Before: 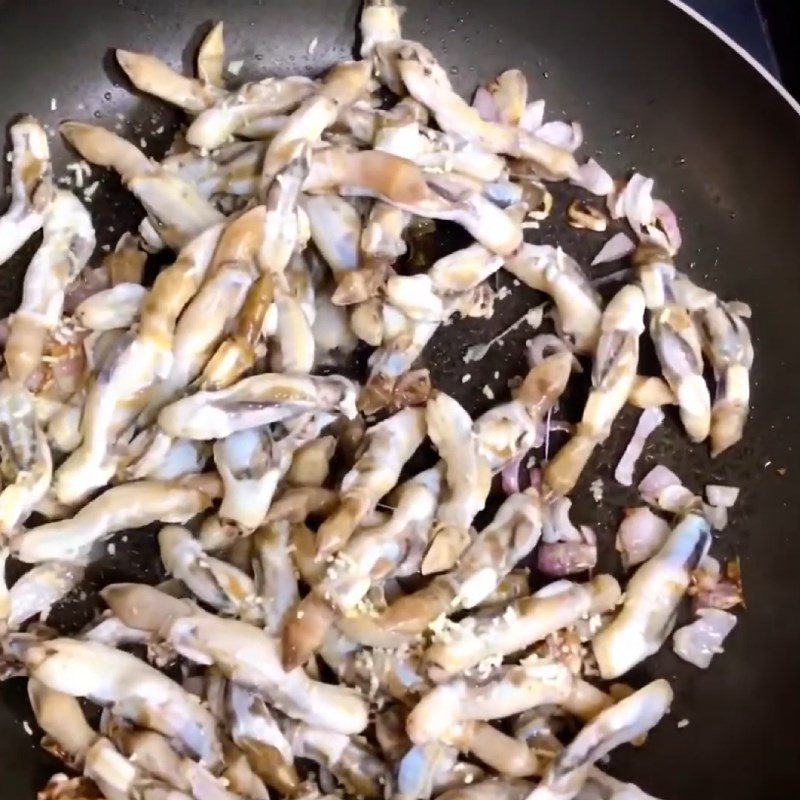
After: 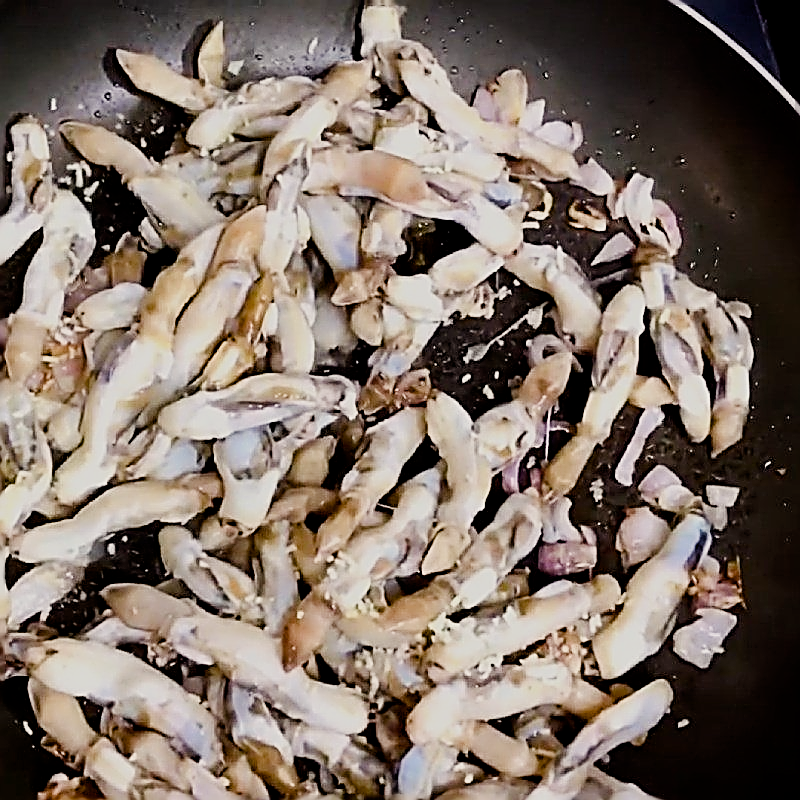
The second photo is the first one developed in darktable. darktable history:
contrast brightness saturation: contrast 0.032, brightness -0.037
color balance rgb: perceptual saturation grading › global saturation 20%, perceptual saturation grading › highlights -49.45%, perceptual saturation grading › shadows 26.163%, global vibrance 9.672%
color correction: highlights b* 2.89
sharpen: amount 1.996
filmic rgb: middle gray luminance 29.27%, black relative exposure -10.4 EV, white relative exposure 5.51 EV, target black luminance 0%, hardness 3.97, latitude 1.88%, contrast 1.128, highlights saturation mix 4.1%, shadows ↔ highlights balance 14.77%
